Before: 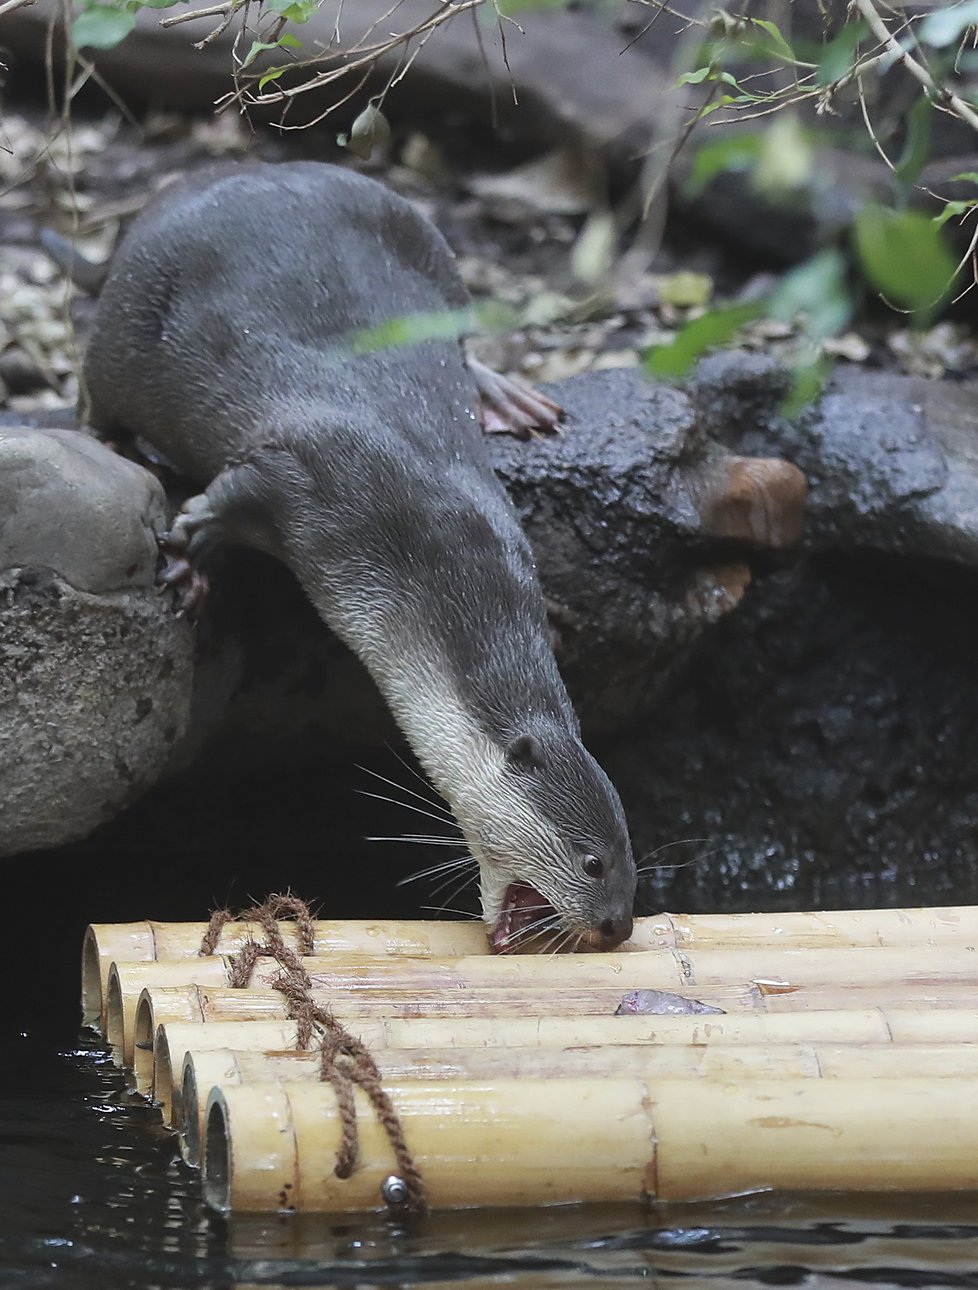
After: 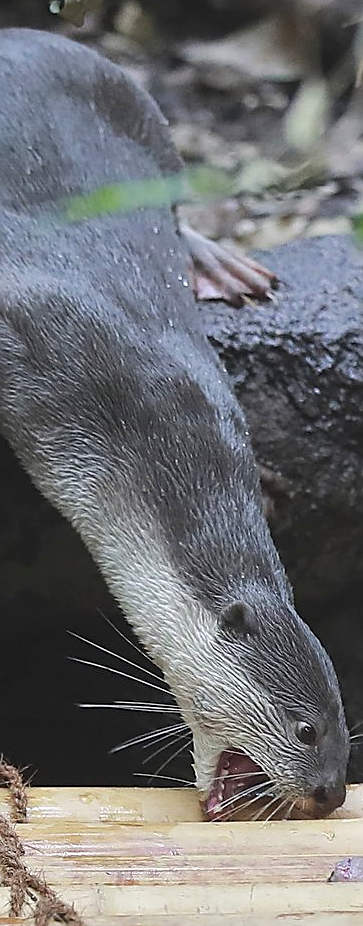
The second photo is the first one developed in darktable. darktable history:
color zones: curves: ch0 [(0.25, 0.5) (0.636, 0.25) (0.75, 0.5)]
color balance rgb: perceptual saturation grading › global saturation 0.287%, perceptual brilliance grading › mid-tones 10.529%, perceptual brilliance grading › shadows 14.29%, global vibrance 12.372%
sharpen: on, module defaults
crop and rotate: left 29.407%, top 10.374%, right 33.412%, bottom 17.807%
tone equalizer: on, module defaults
